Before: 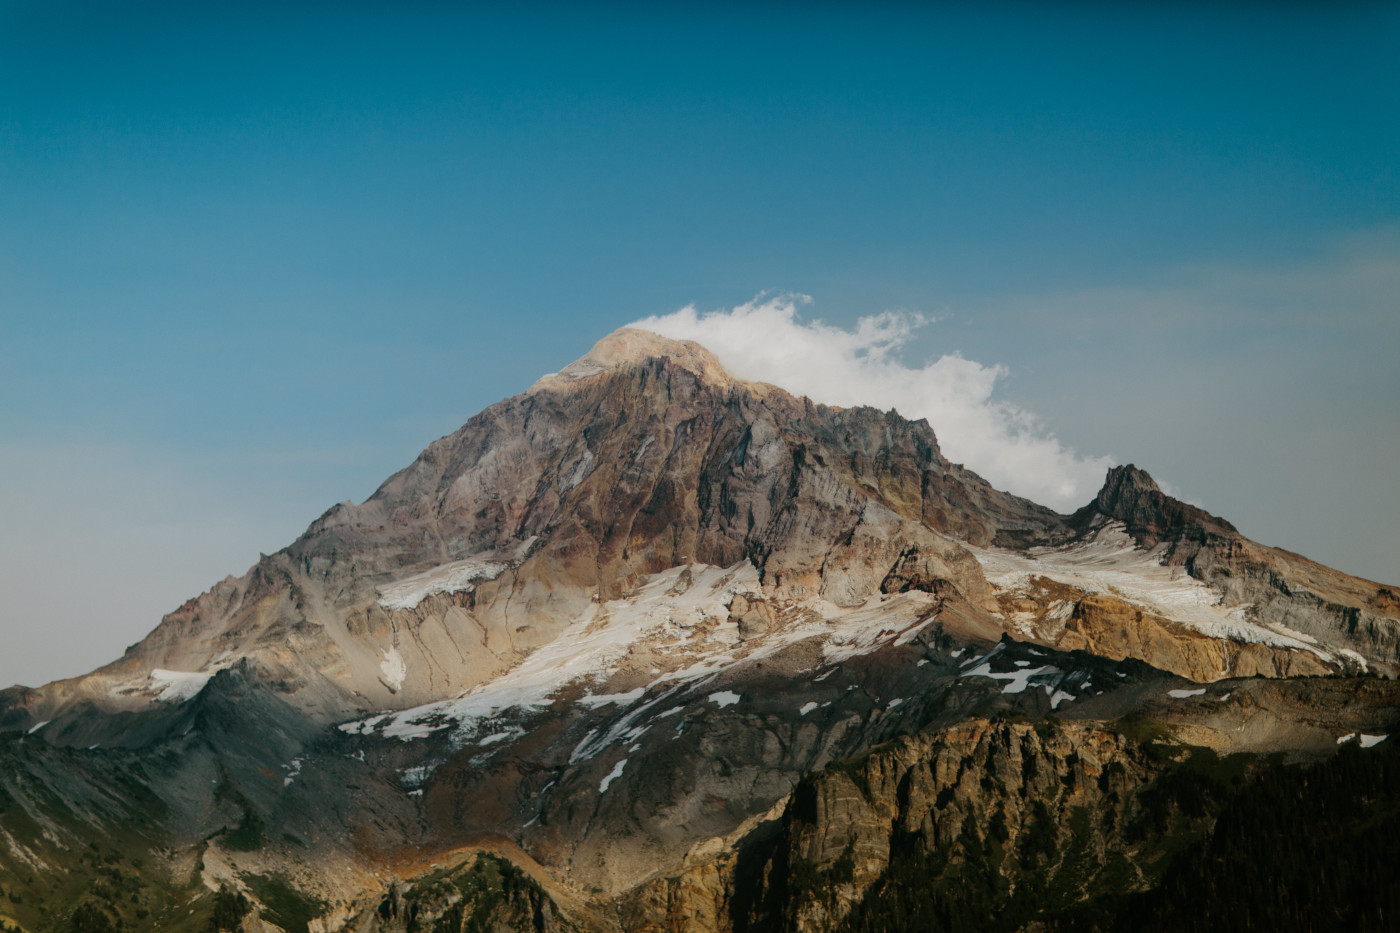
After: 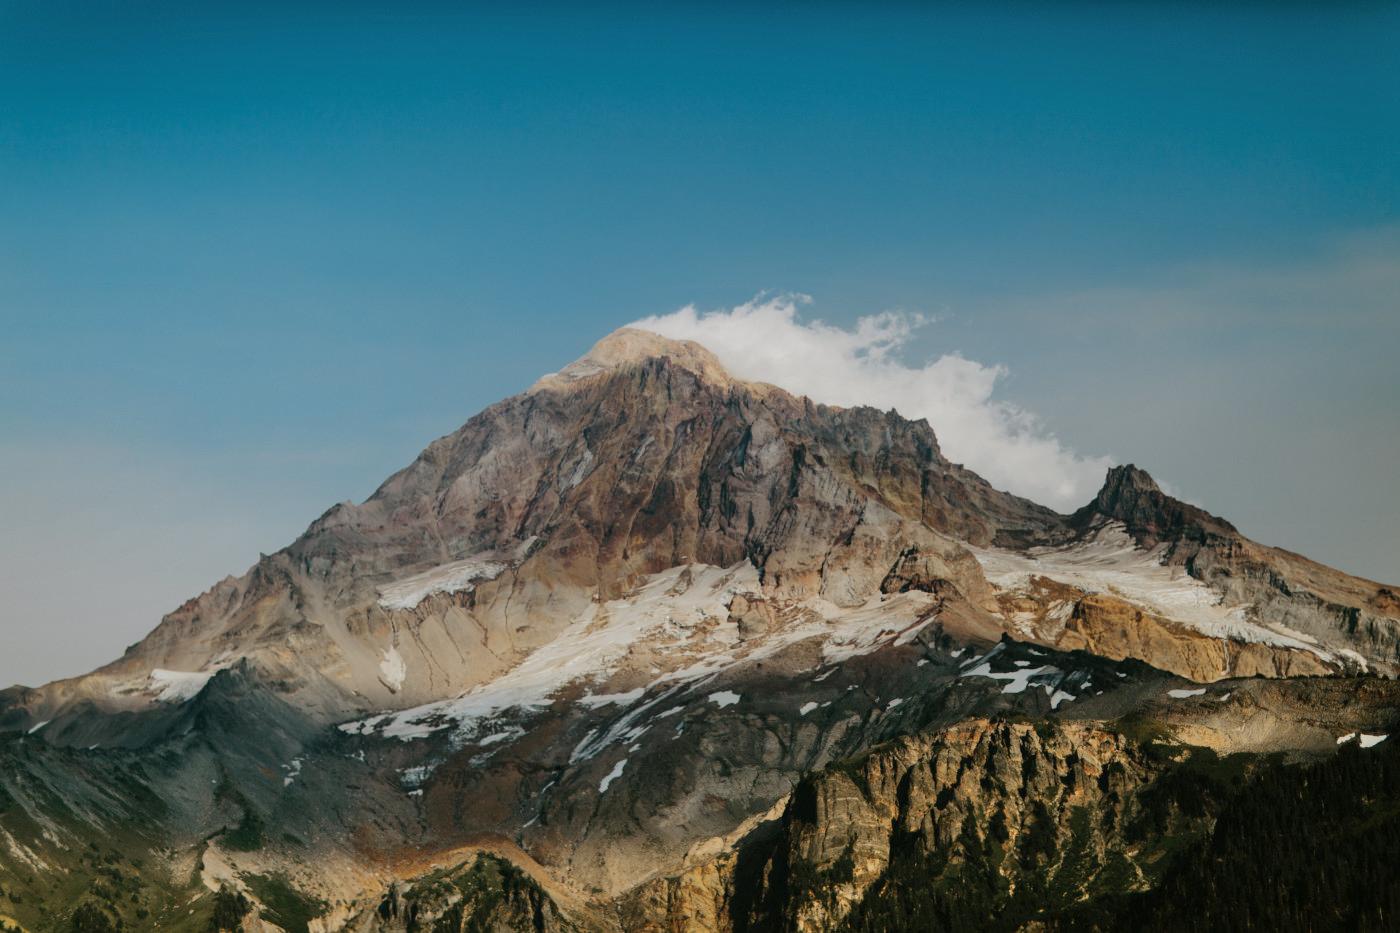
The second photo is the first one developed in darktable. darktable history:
shadows and highlights: shadows 53.2, highlights color adjustment 89.76%, soften with gaussian
exposure: exposure -0.002 EV, compensate exposure bias true, compensate highlight preservation false
